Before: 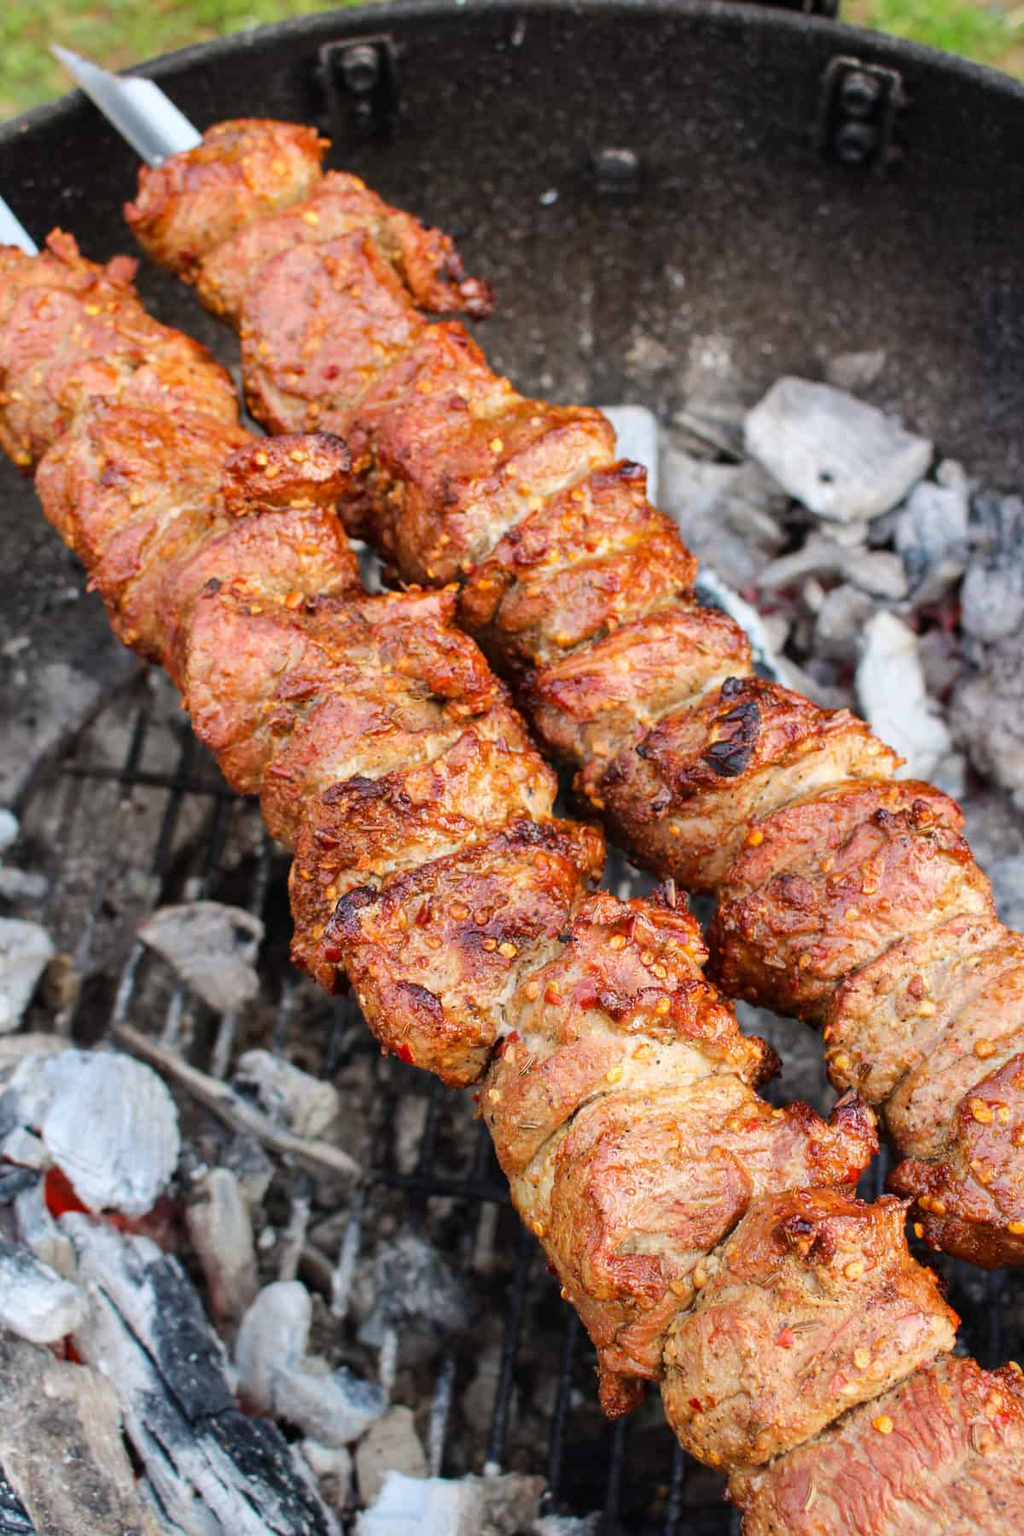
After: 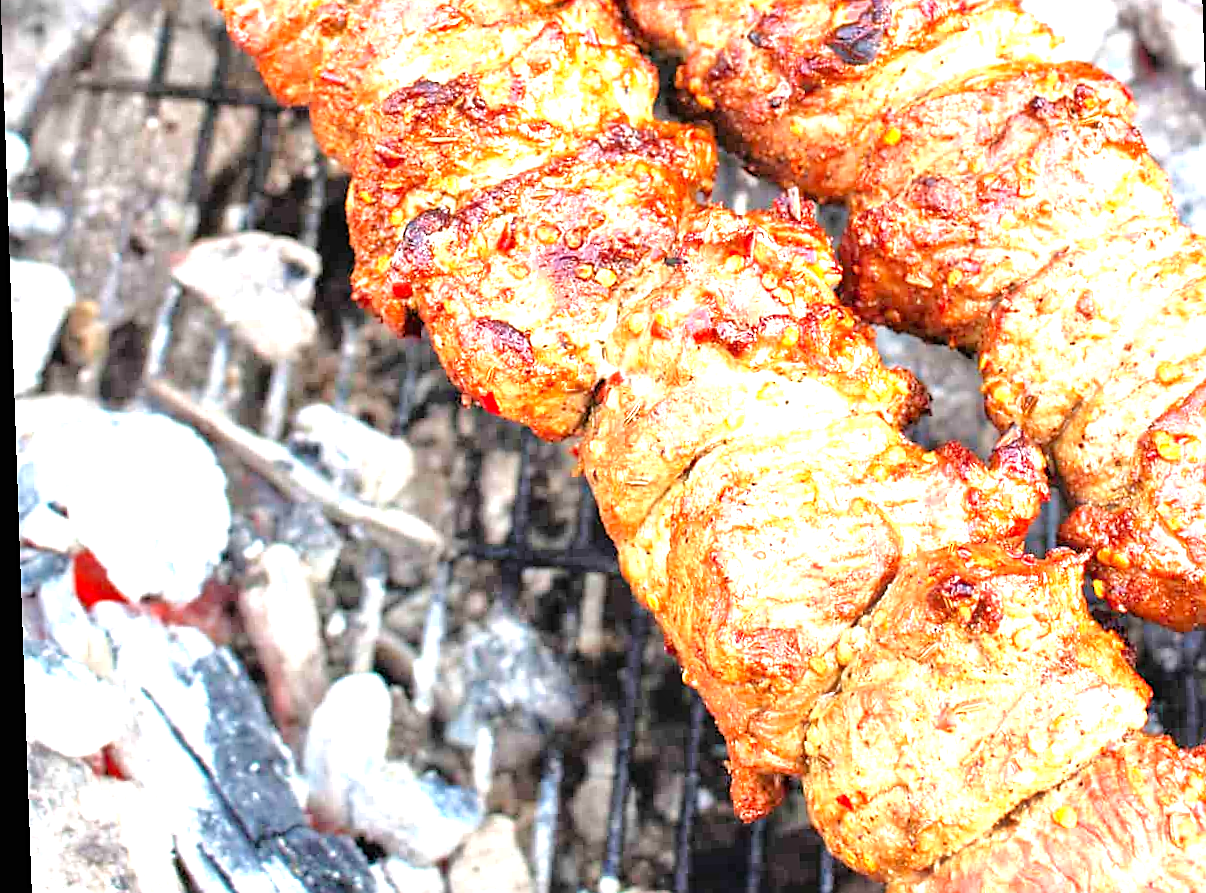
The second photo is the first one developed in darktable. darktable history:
crop and rotate: top 46.237%
exposure: black level correction 0, exposure 0.7 EV, compensate exposure bias true, compensate highlight preservation false
white balance: emerald 1
rotate and perspective: rotation -2°, crop left 0.022, crop right 0.978, crop top 0.049, crop bottom 0.951
tone equalizer: -7 EV 0.15 EV, -6 EV 0.6 EV, -5 EV 1.15 EV, -4 EV 1.33 EV, -3 EV 1.15 EV, -2 EV 0.6 EV, -1 EV 0.15 EV, mask exposure compensation -0.5 EV
levels: levels [0, 0.394, 0.787]
sharpen: on, module defaults
